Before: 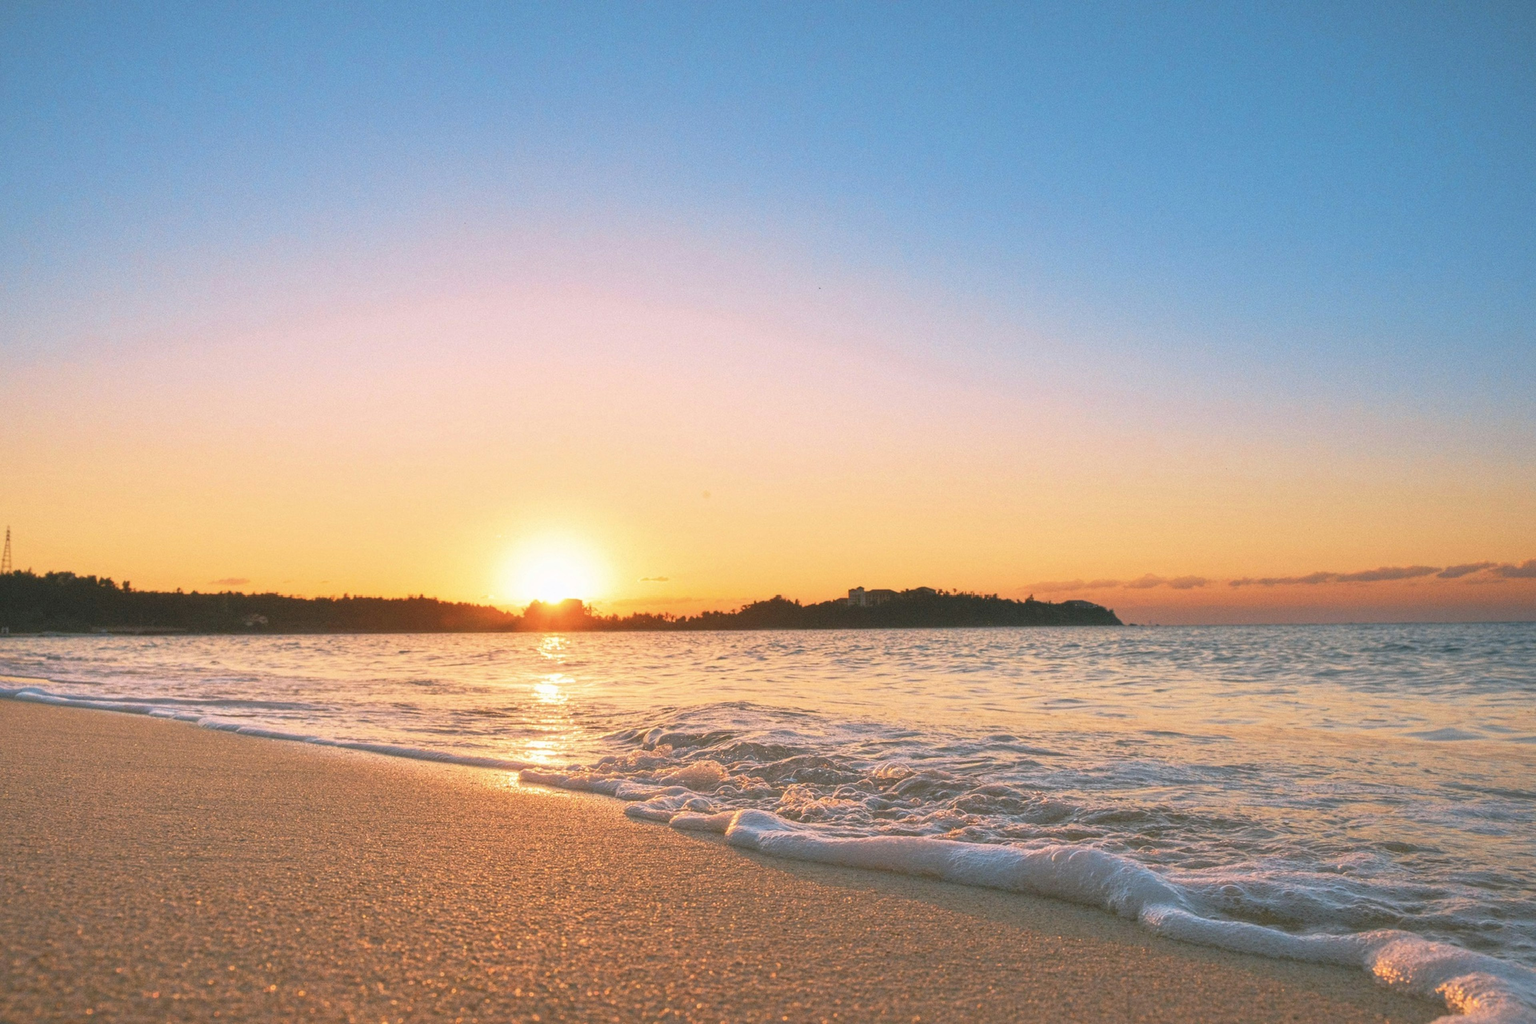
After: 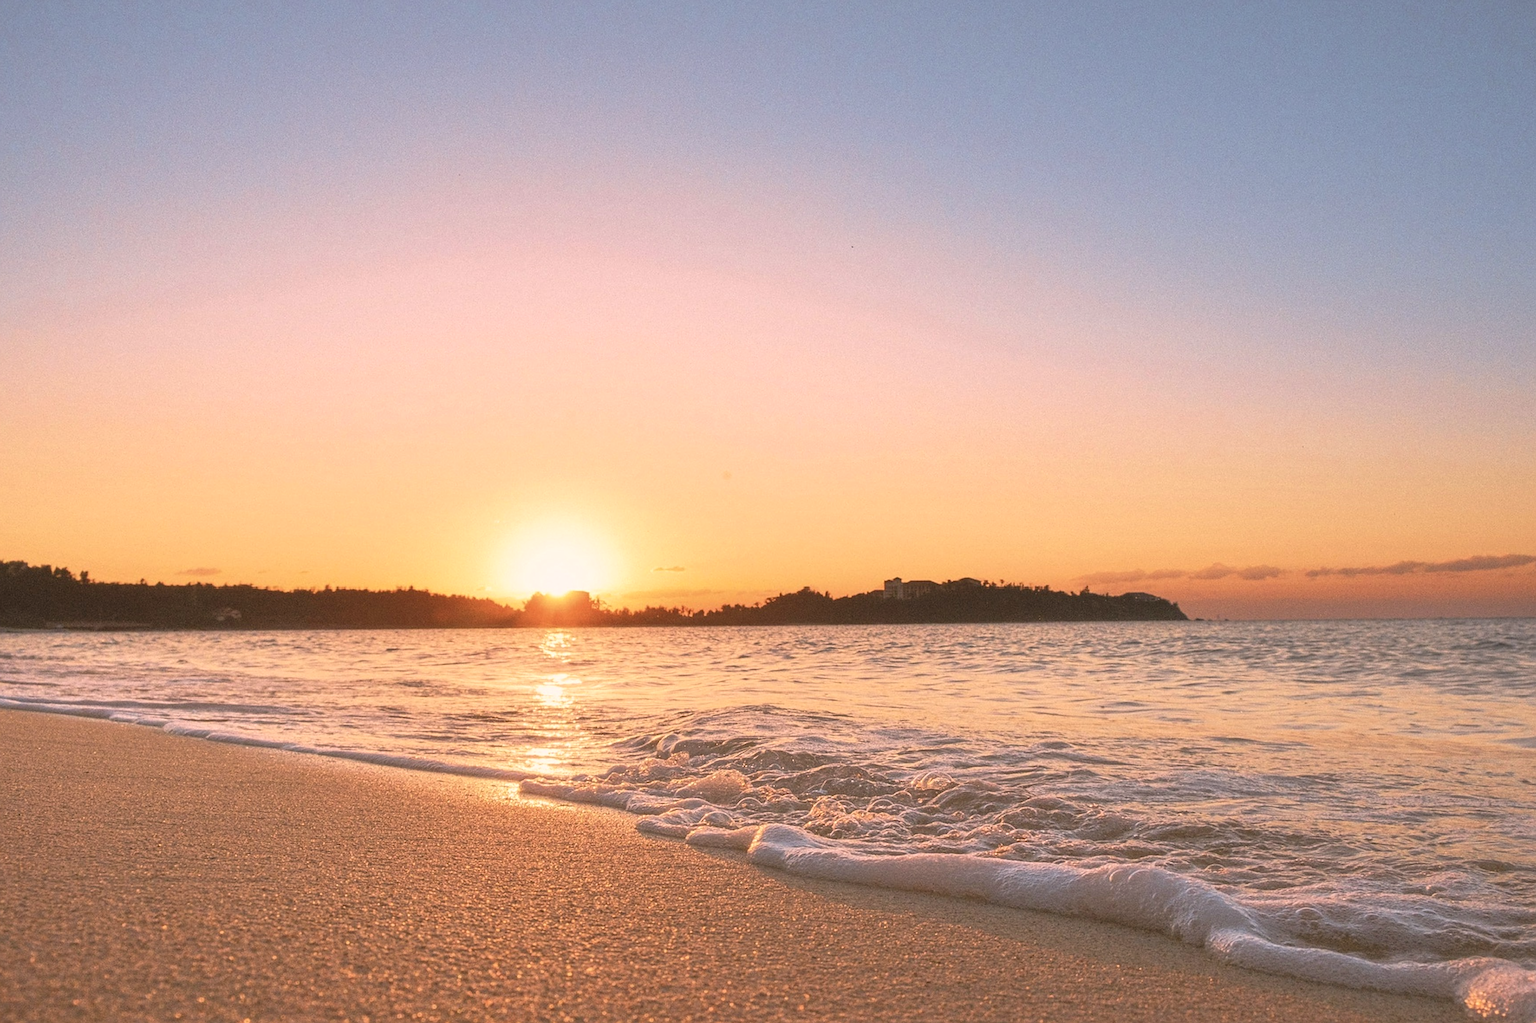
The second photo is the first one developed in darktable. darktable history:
crop: left 3.305%, top 6.436%, right 6.389%, bottom 3.258%
color correction: highlights a* 10.21, highlights b* 9.79, shadows a* 8.61, shadows b* 7.88, saturation 0.8
sharpen: on, module defaults
